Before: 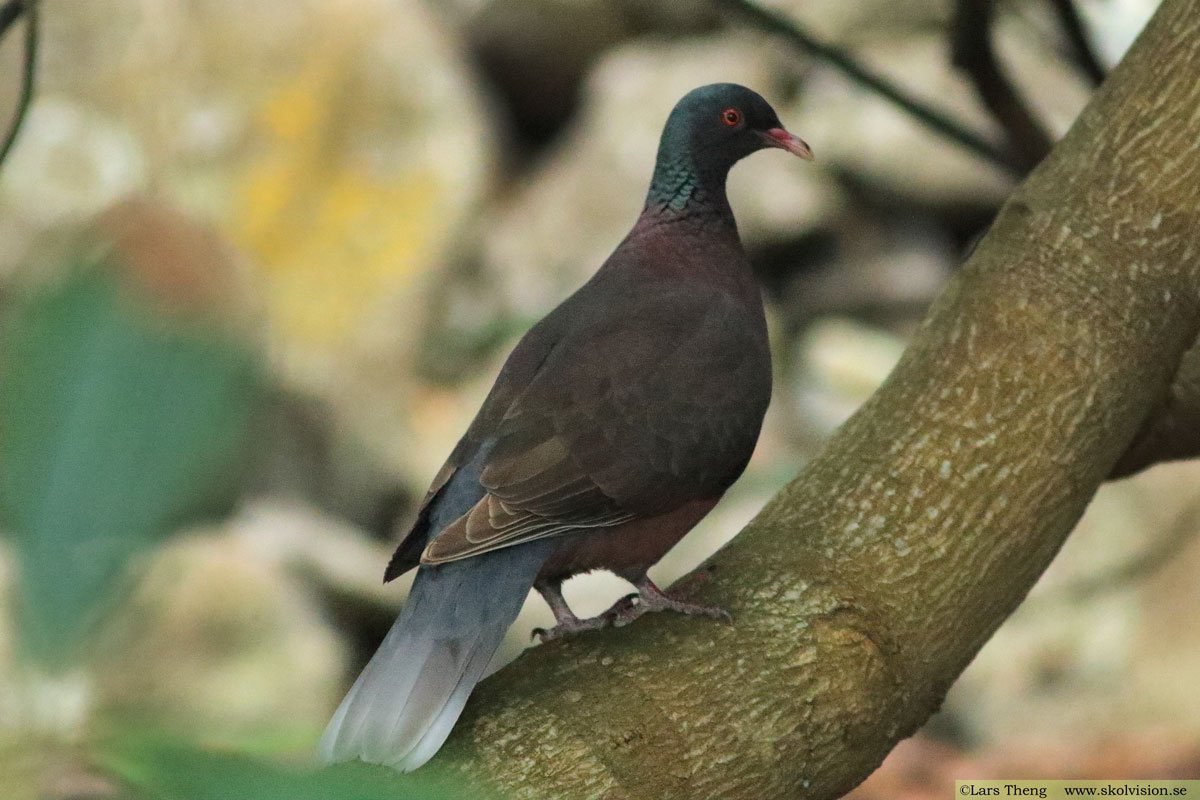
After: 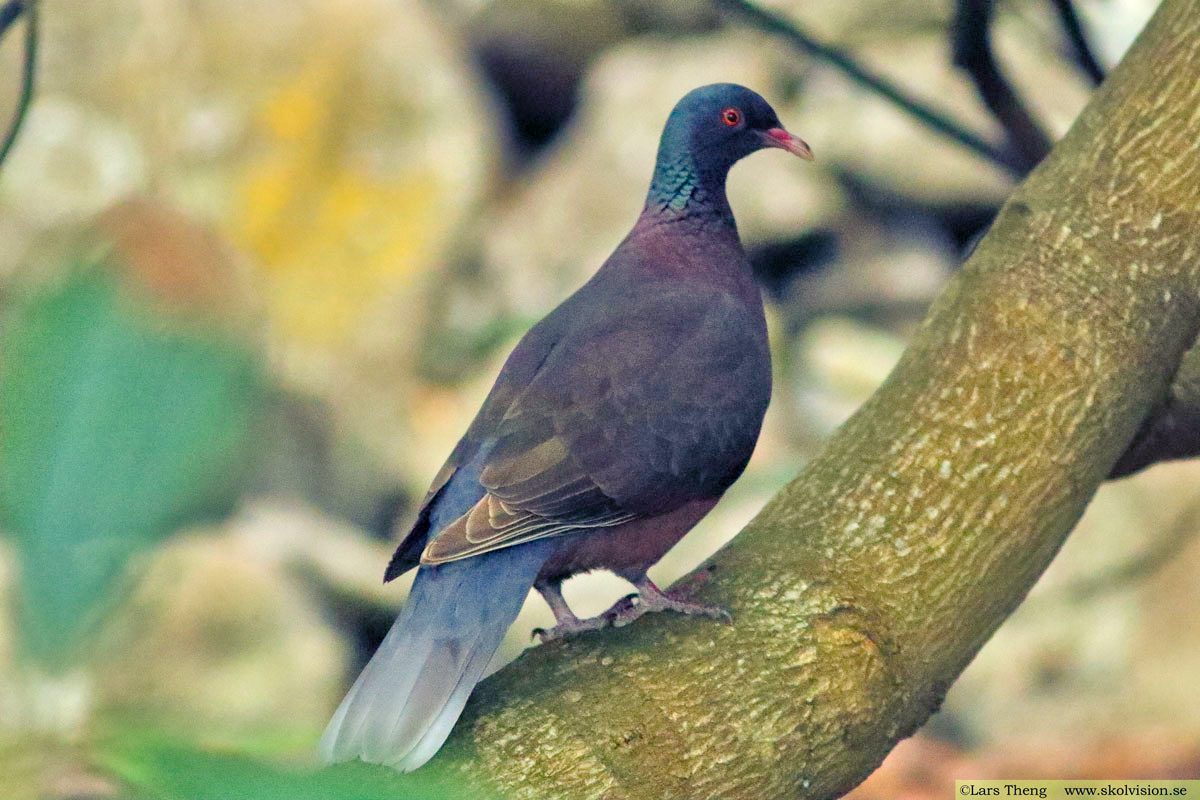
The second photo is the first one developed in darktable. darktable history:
tone equalizer: -7 EV 0.15 EV, -6 EV 0.6 EV, -5 EV 1.15 EV, -4 EV 1.33 EV, -3 EV 1.15 EV, -2 EV 0.6 EV, -1 EV 0.15 EV, mask exposure compensation -0.5 EV
color balance rgb: shadows lift › luminance -28.76%, shadows lift › chroma 15%, shadows lift › hue 270°, power › chroma 1%, power › hue 255°, highlights gain › luminance 7.14%, highlights gain › chroma 2%, highlights gain › hue 90°, global offset › luminance -0.29%, global offset › hue 260°, perceptual saturation grading › global saturation 20%, perceptual saturation grading › highlights -13.92%, perceptual saturation grading › shadows 50%
